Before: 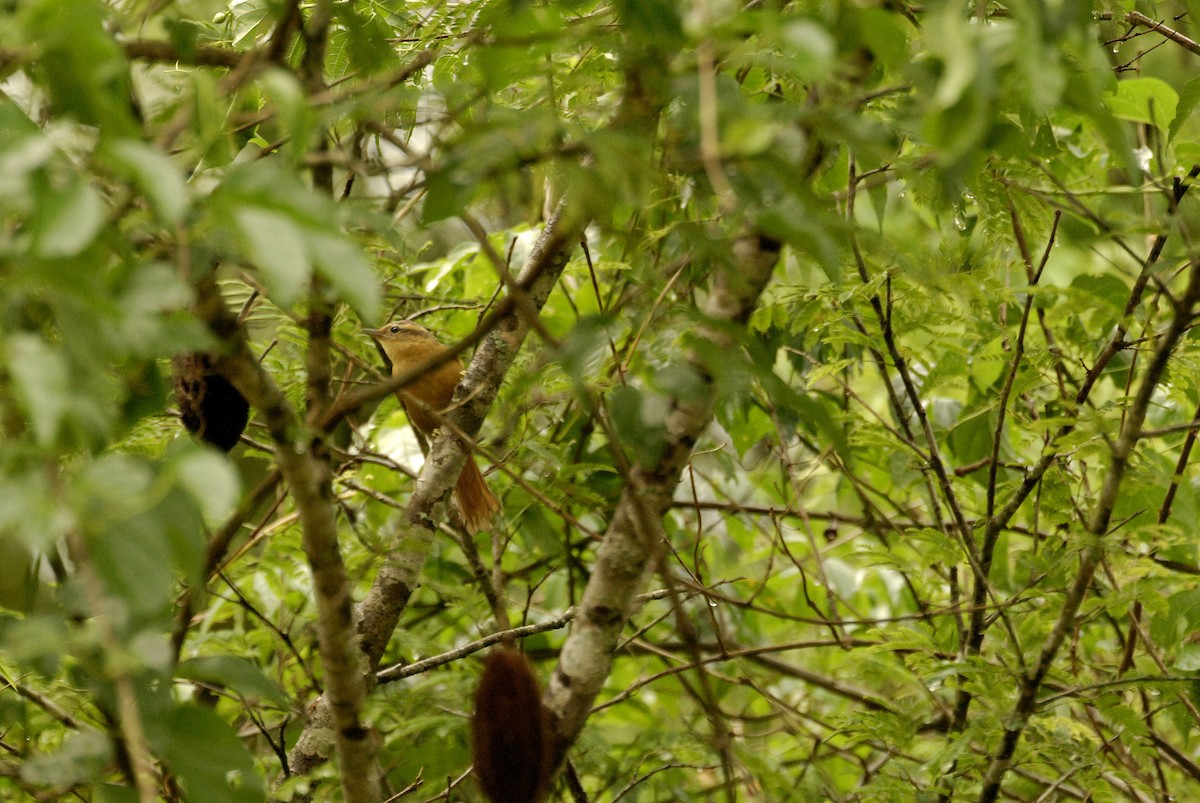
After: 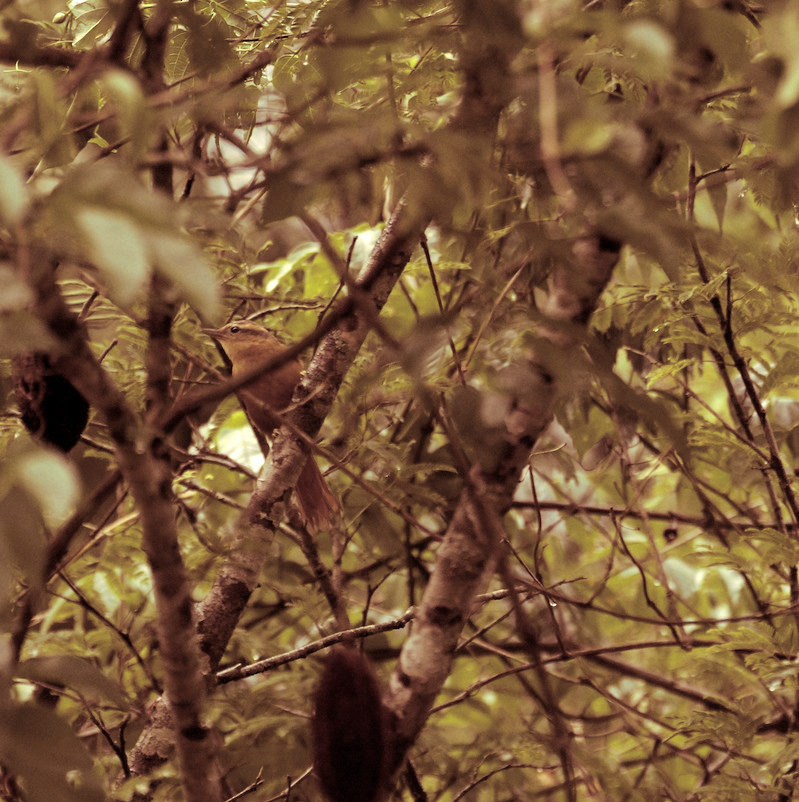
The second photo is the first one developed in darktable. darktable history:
crop and rotate: left 13.342%, right 19.991%
split-toning: highlights › hue 187.2°, highlights › saturation 0.83, balance -68.05, compress 56.43%
